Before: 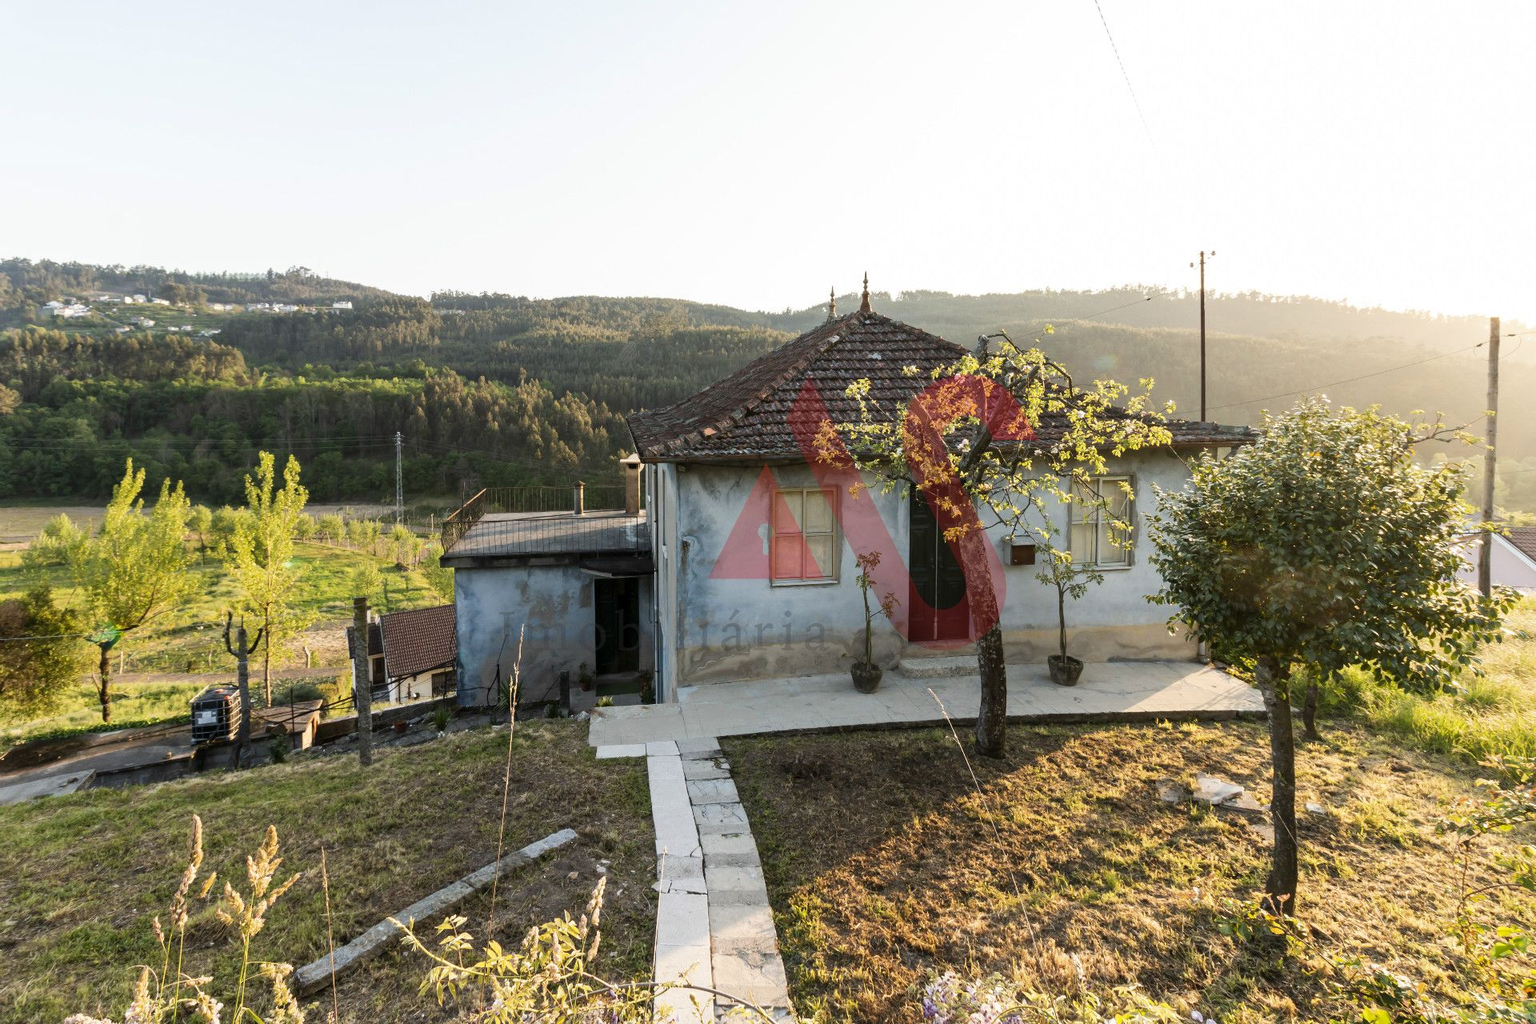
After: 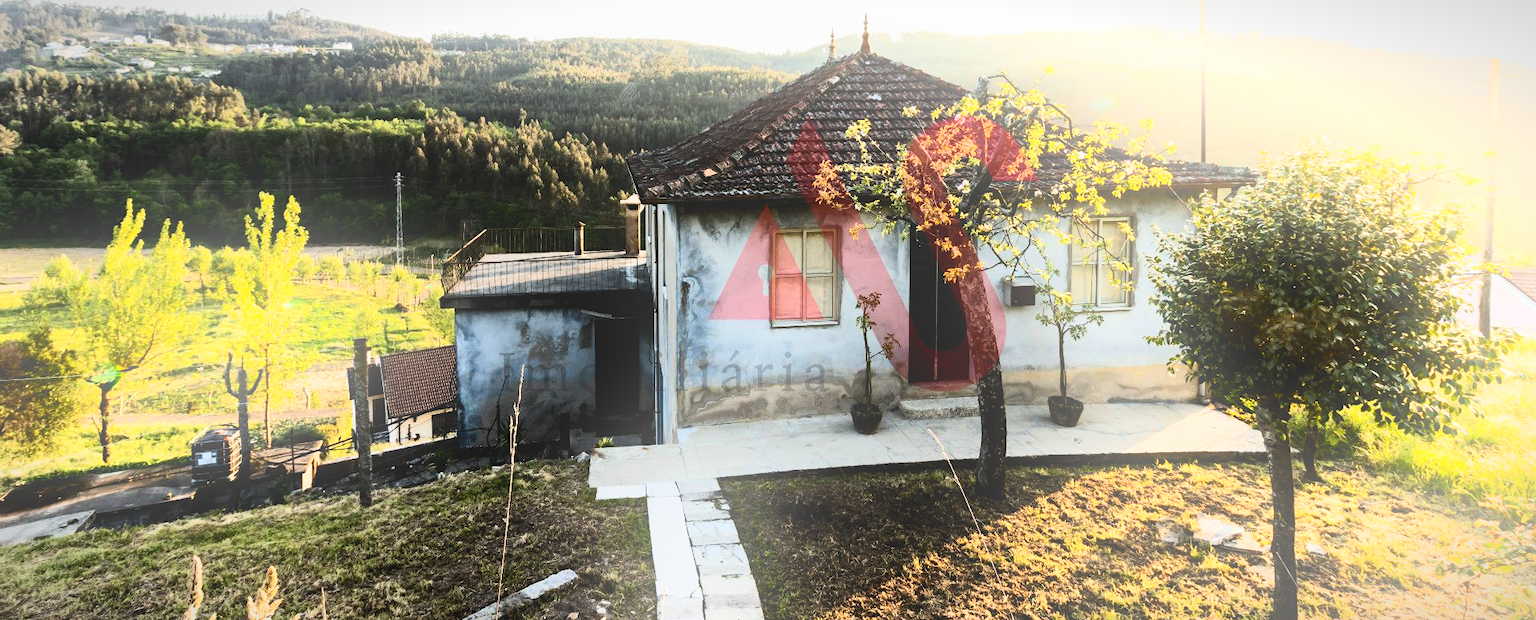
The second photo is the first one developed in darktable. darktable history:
vignetting: fall-off start 100%, fall-off radius 64.94%, automatic ratio true, unbound false
exposure: exposure 0.15 EV, compensate highlight preservation false
bloom: on, module defaults
filmic rgb: black relative exposure -5 EV, hardness 2.88, contrast 1.3, highlights saturation mix -30%
contrast brightness saturation: contrast 0.4, brightness 0.1, saturation 0.21
crop and rotate: top 25.357%, bottom 13.942%
shadows and highlights: shadows 25, highlights -25
